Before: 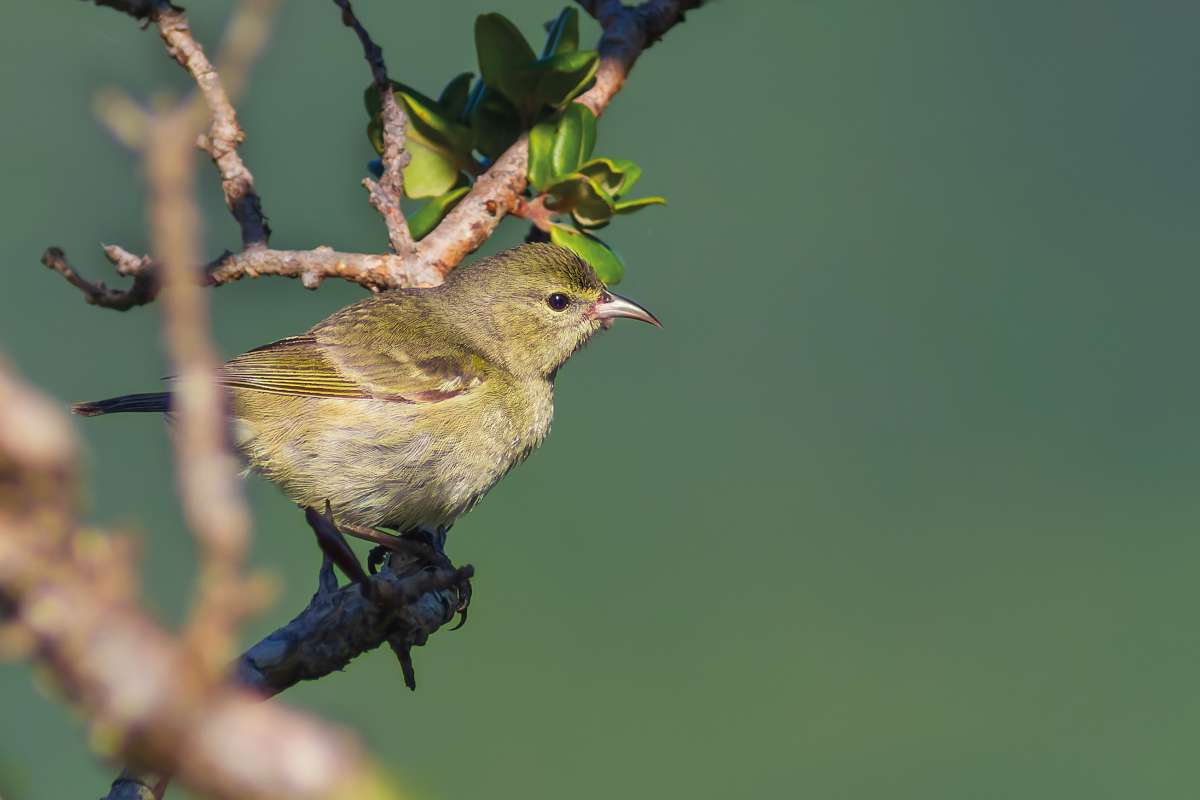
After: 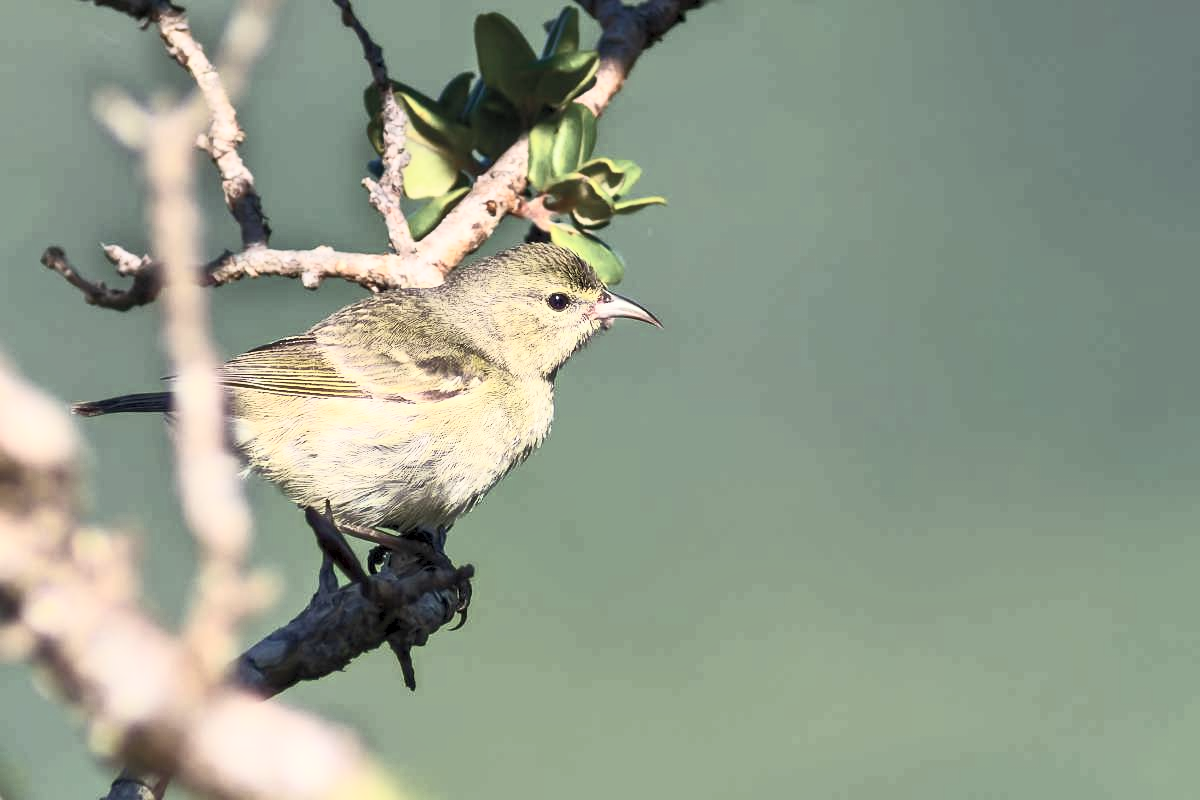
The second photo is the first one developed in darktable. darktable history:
exposure: black level correction 0.005, exposure 0.001 EV, compensate highlight preservation false
tone equalizer: on, module defaults
contrast brightness saturation: contrast 0.57, brightness 0.57, saturation -0.34
